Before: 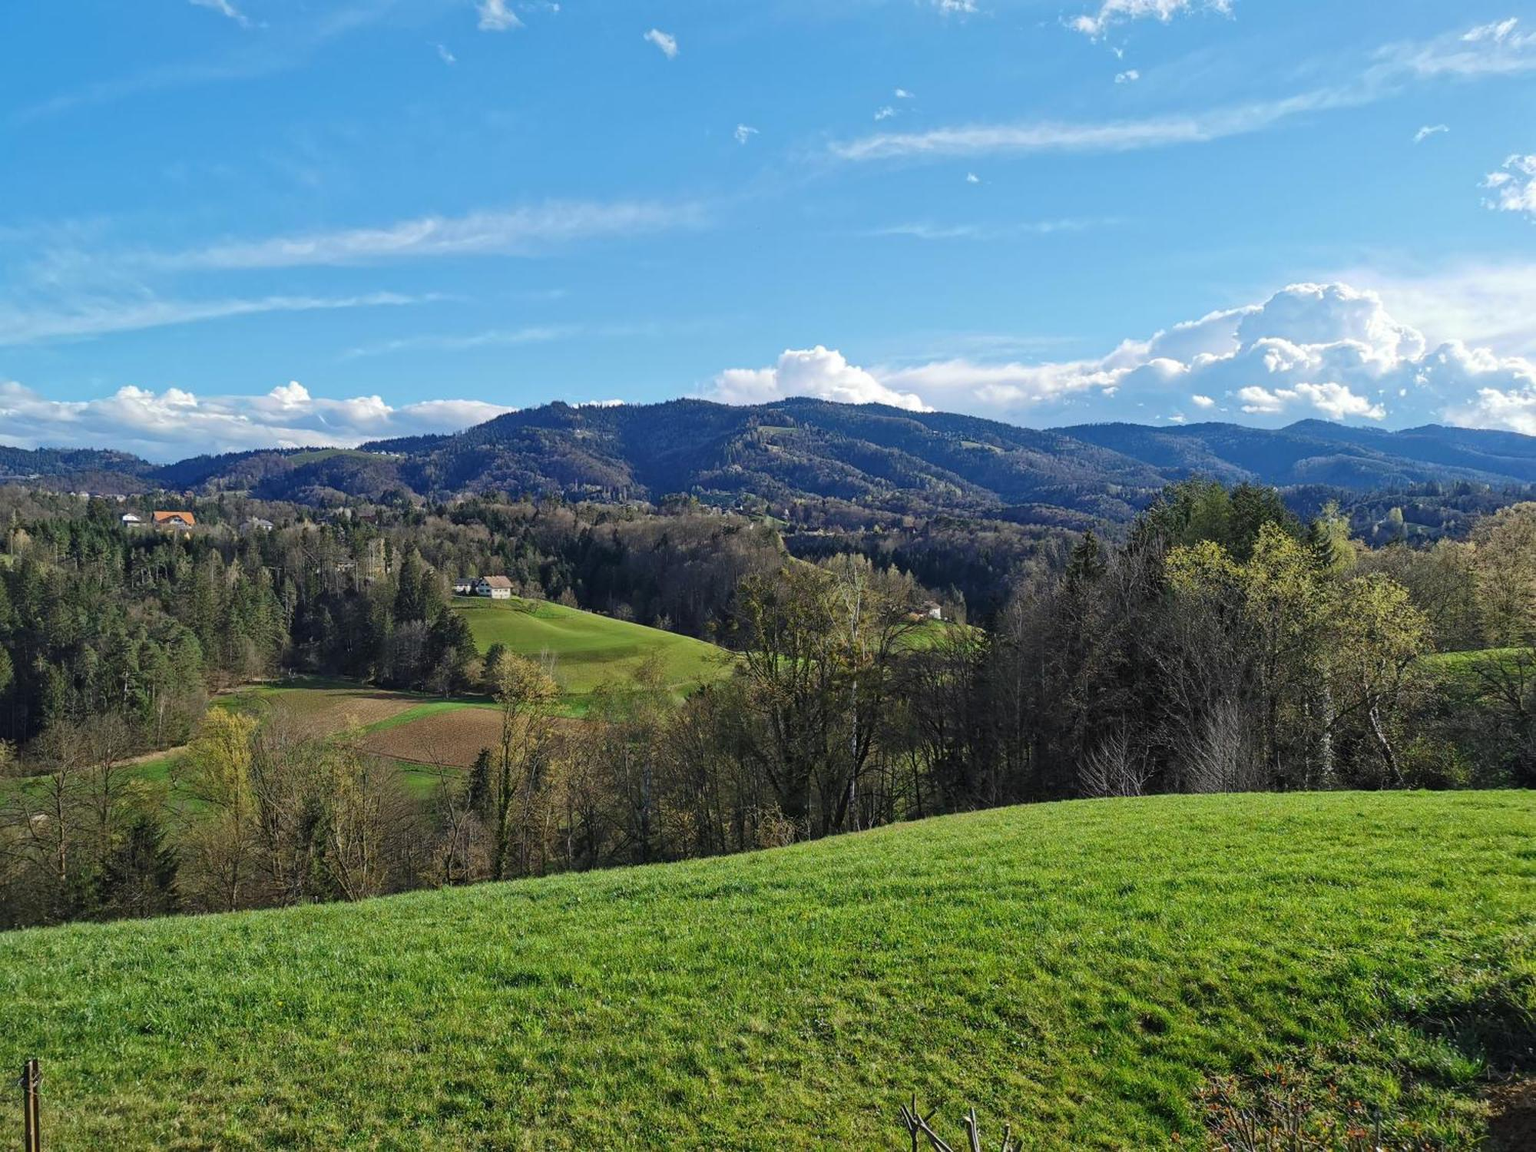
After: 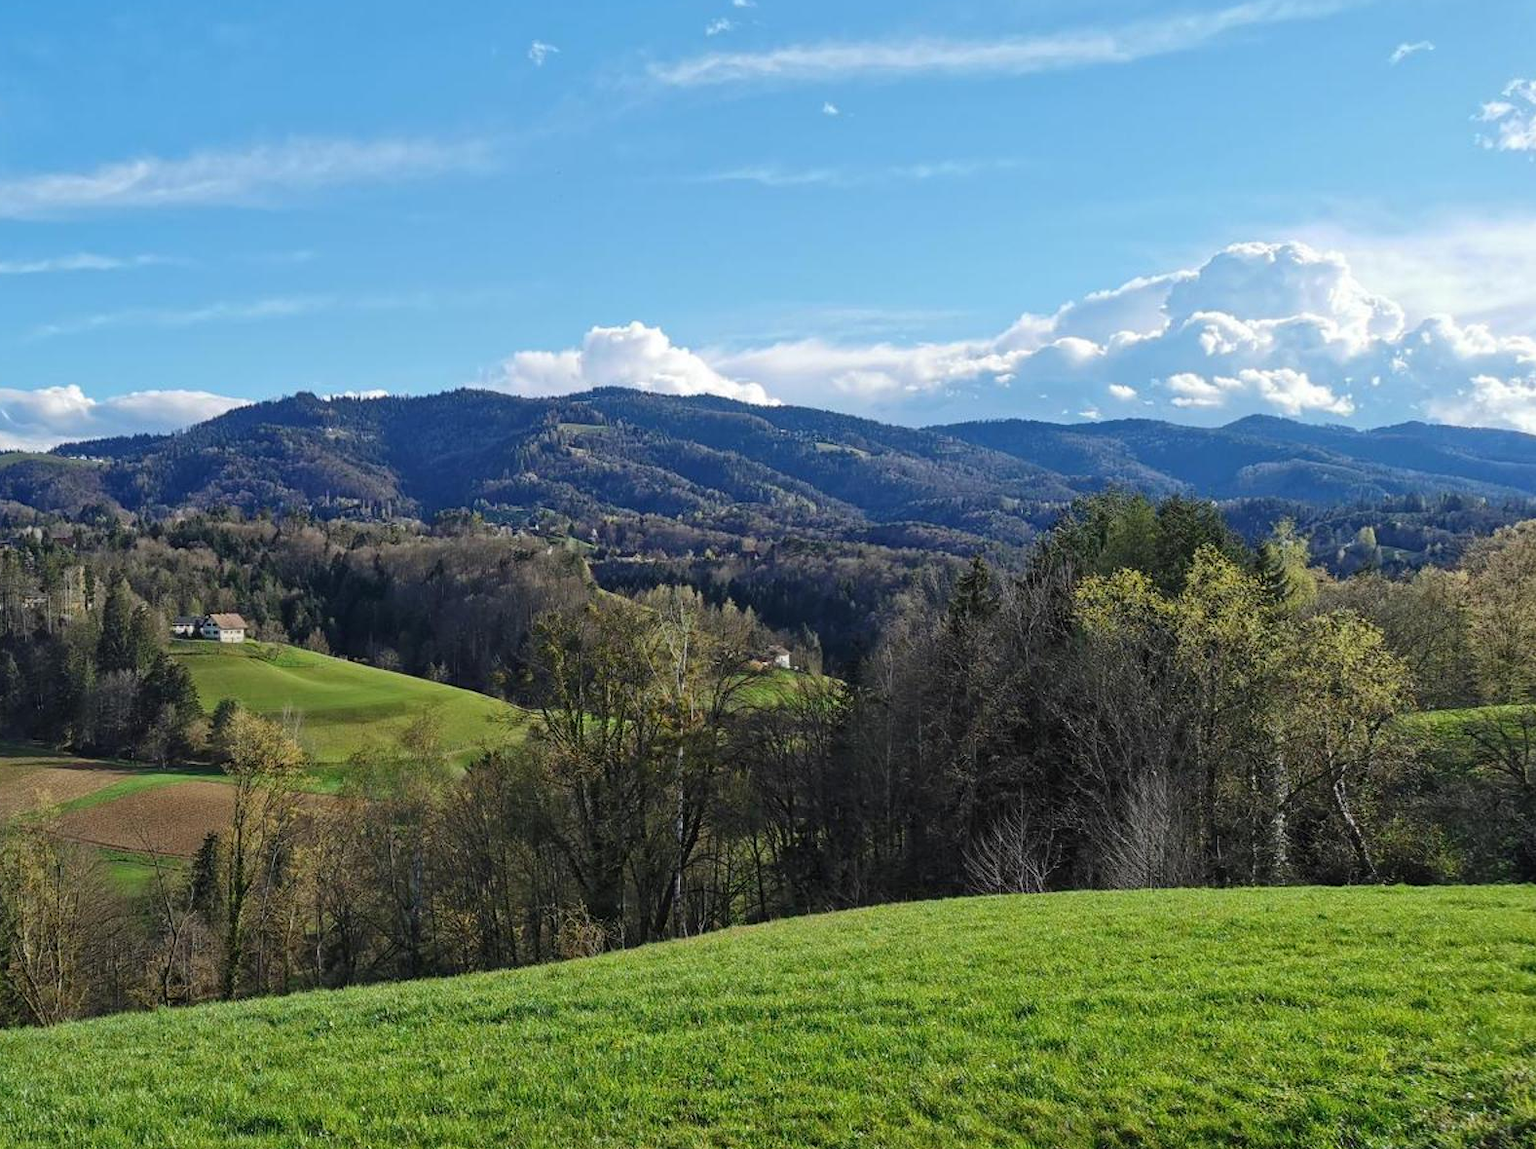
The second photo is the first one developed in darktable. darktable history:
crop and rotate: left 20.748%, top 8.019%, right 0.37%, bottom 13.288%
